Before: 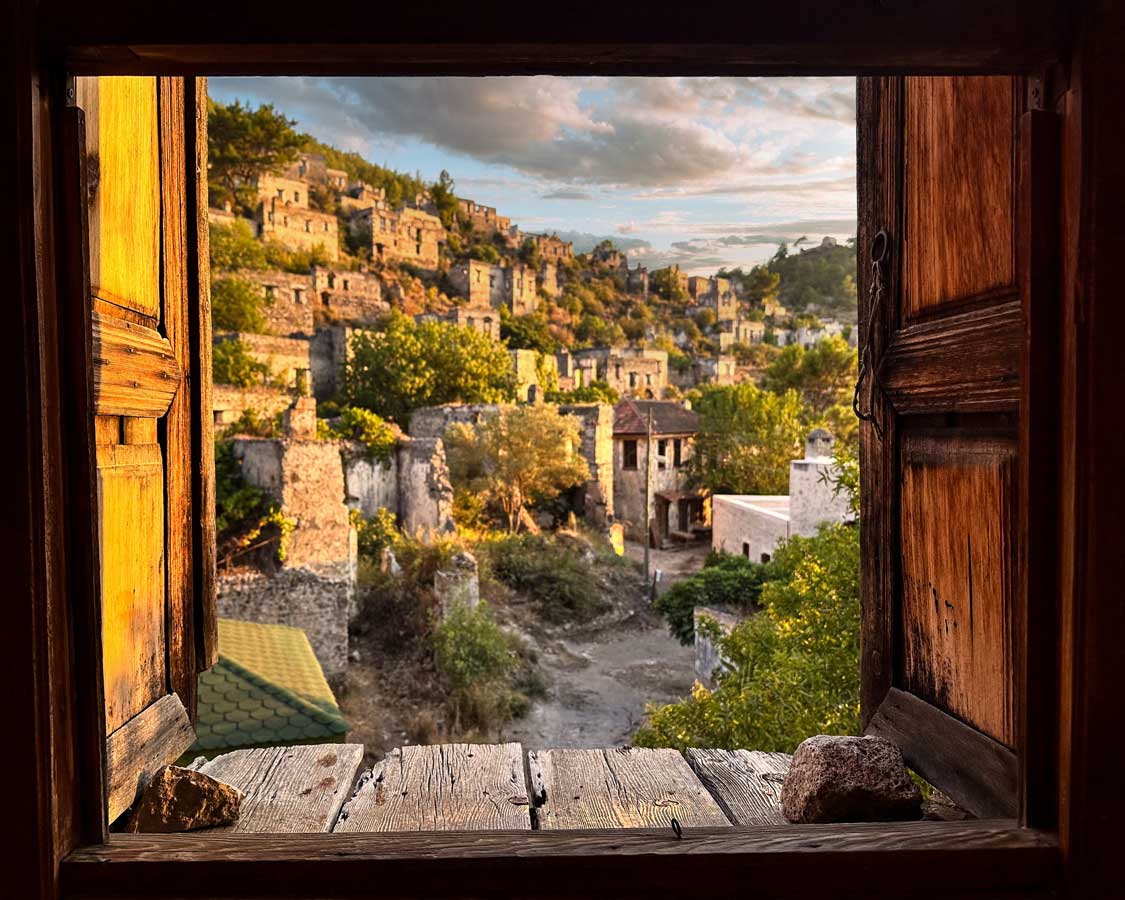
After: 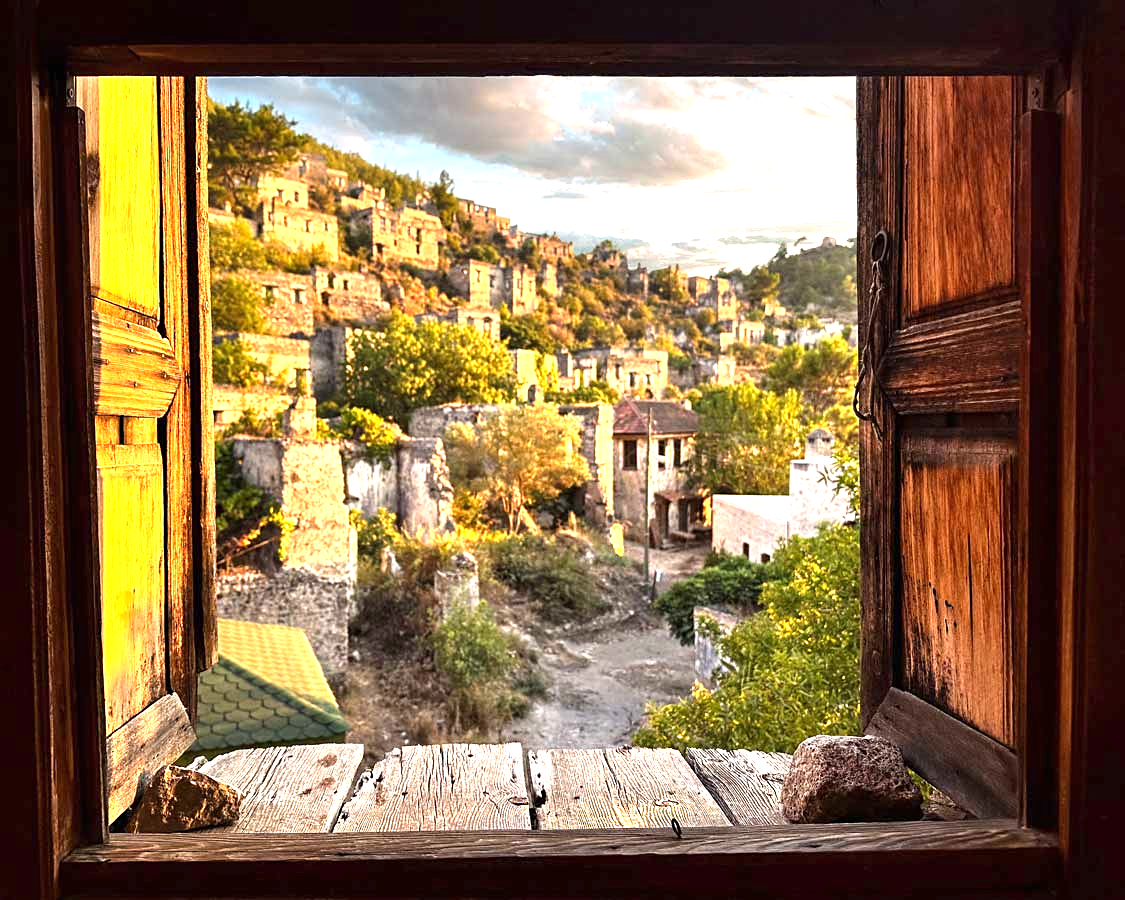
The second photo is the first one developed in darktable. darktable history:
exposure: black level correction 0, exposure 1.102 EV, compensate highlight preservation false
sharpen: amount 0.201
